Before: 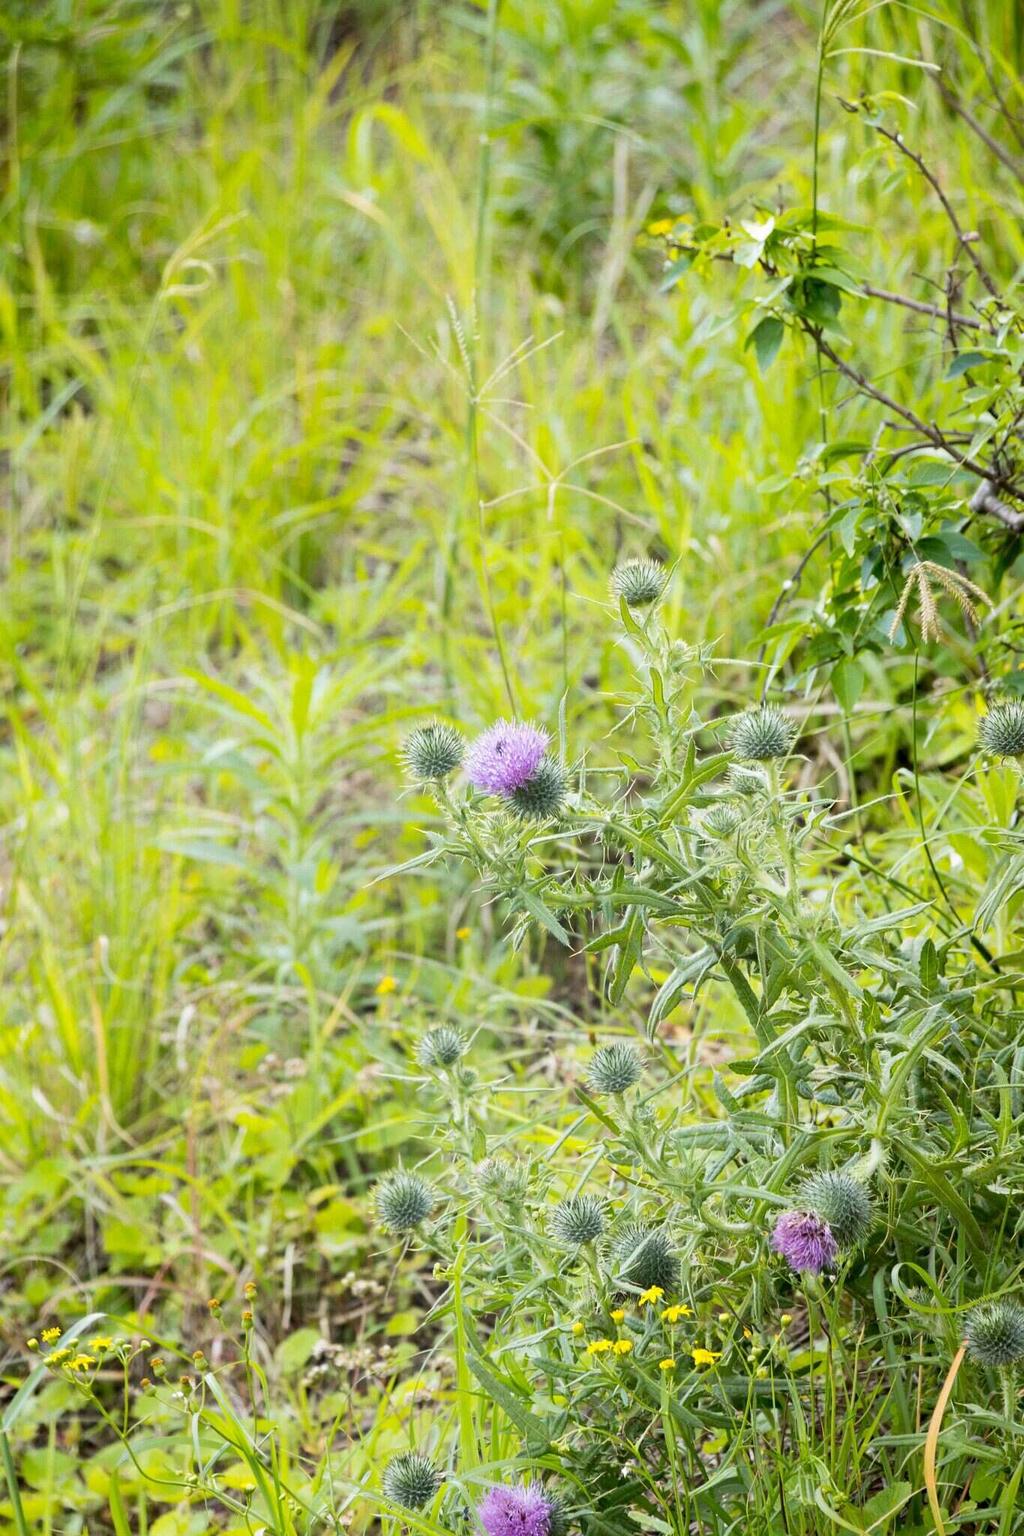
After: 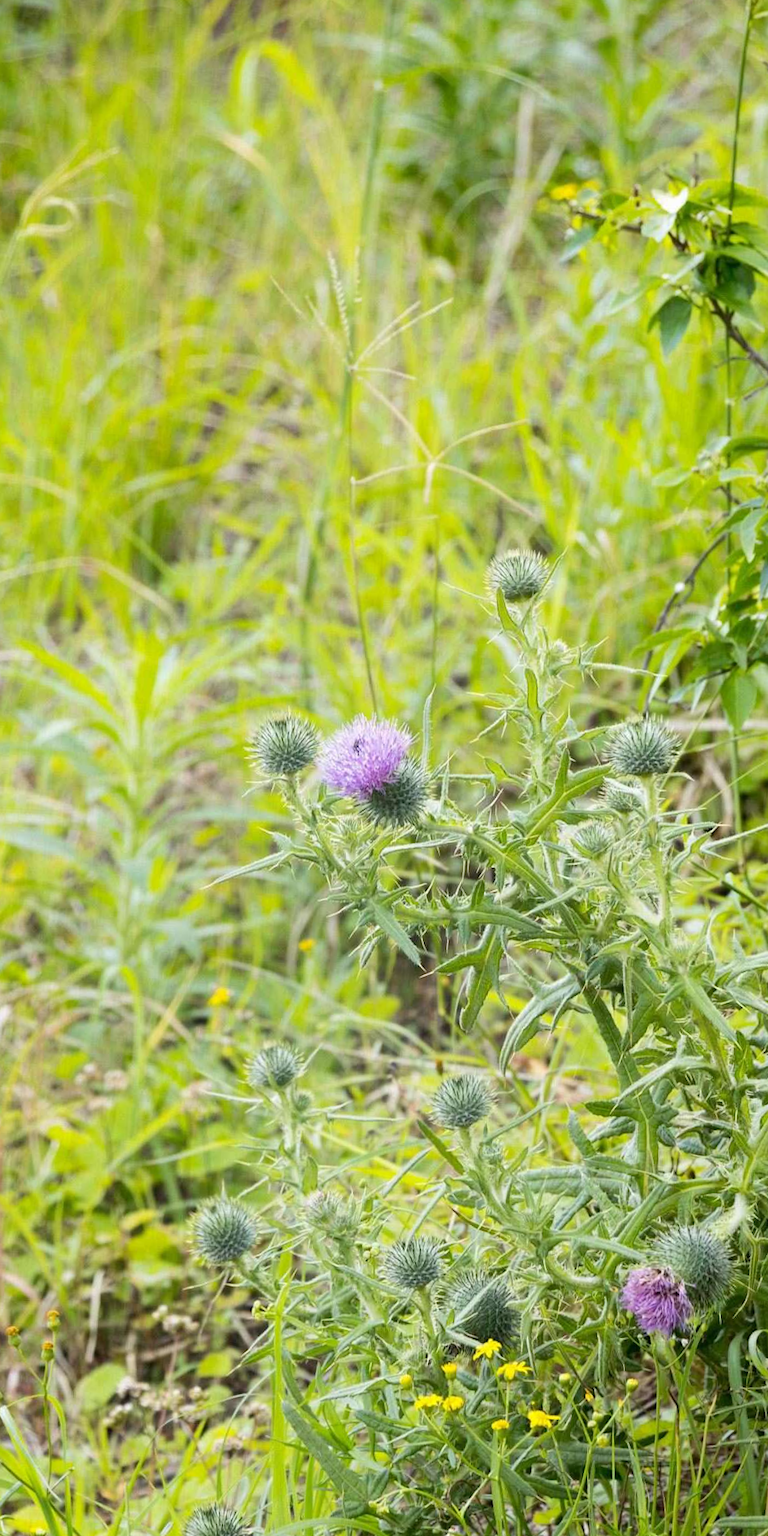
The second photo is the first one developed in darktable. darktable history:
crop and rotate: angle -3.31°, left 14.018%, top 0.02%, right 10.877%, bottom 0.05%
contrast equalizer: octaves 7, y [[0.5 ×4, 0.524, 0.59], [0.5 ×6], [0.5 ×6], [0, 0, 0, 0.01, 0.045, 0.012], [0, 0, 0, 0.044, 0.195, 0.131]], mix -0.306
